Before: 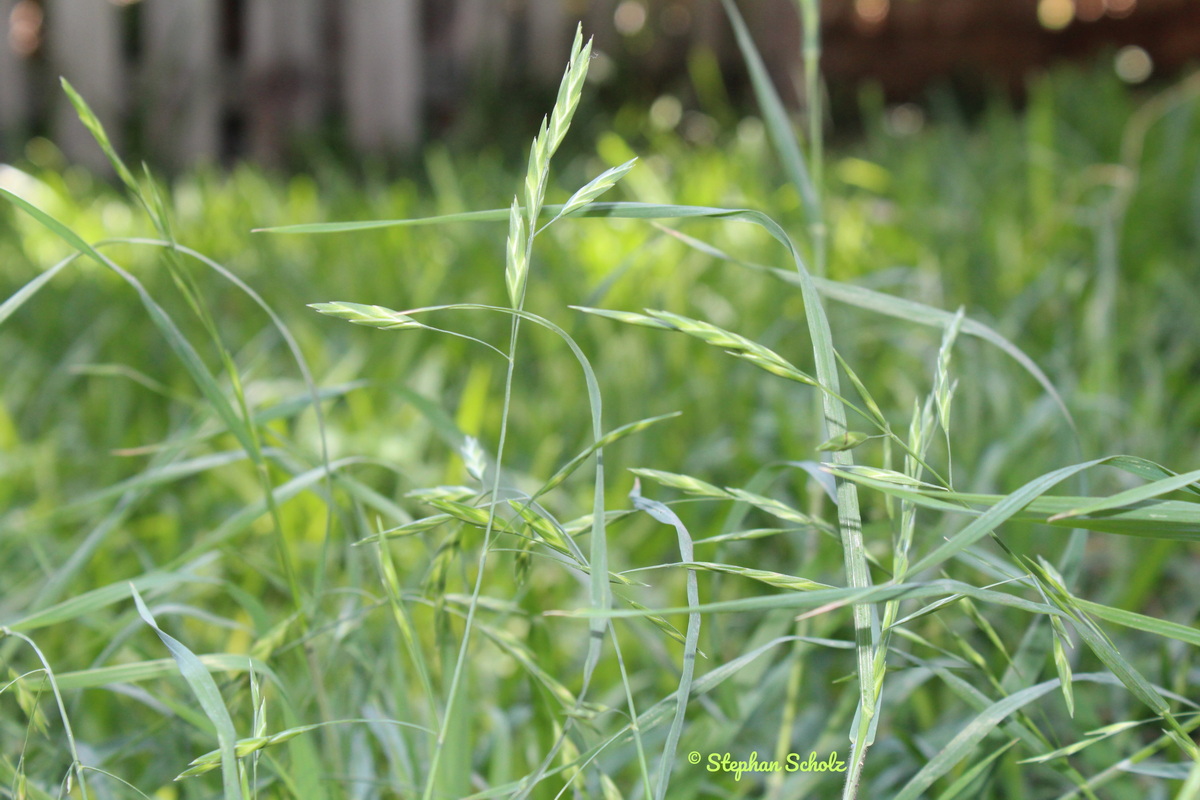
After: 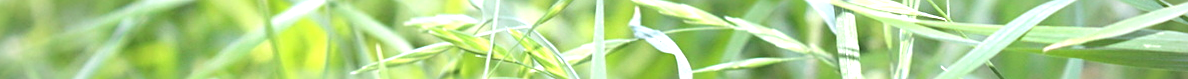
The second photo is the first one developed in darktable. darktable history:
exposure: exposure 1 EV, compensate highlight preservation false
rotate and perspective: rotation 0.174°, lens shift (vertical) 0.013, lens shift (horizontal) 0.019, shear 0.001, automatic cropping original format, crop left 0.007, crop right 0.991, crop top 0.016, crop bottom 0.997
crop and rotate: top 59.084%, bottom 30.916%
vignetting: unbound false
sharpen: on, module defaults
